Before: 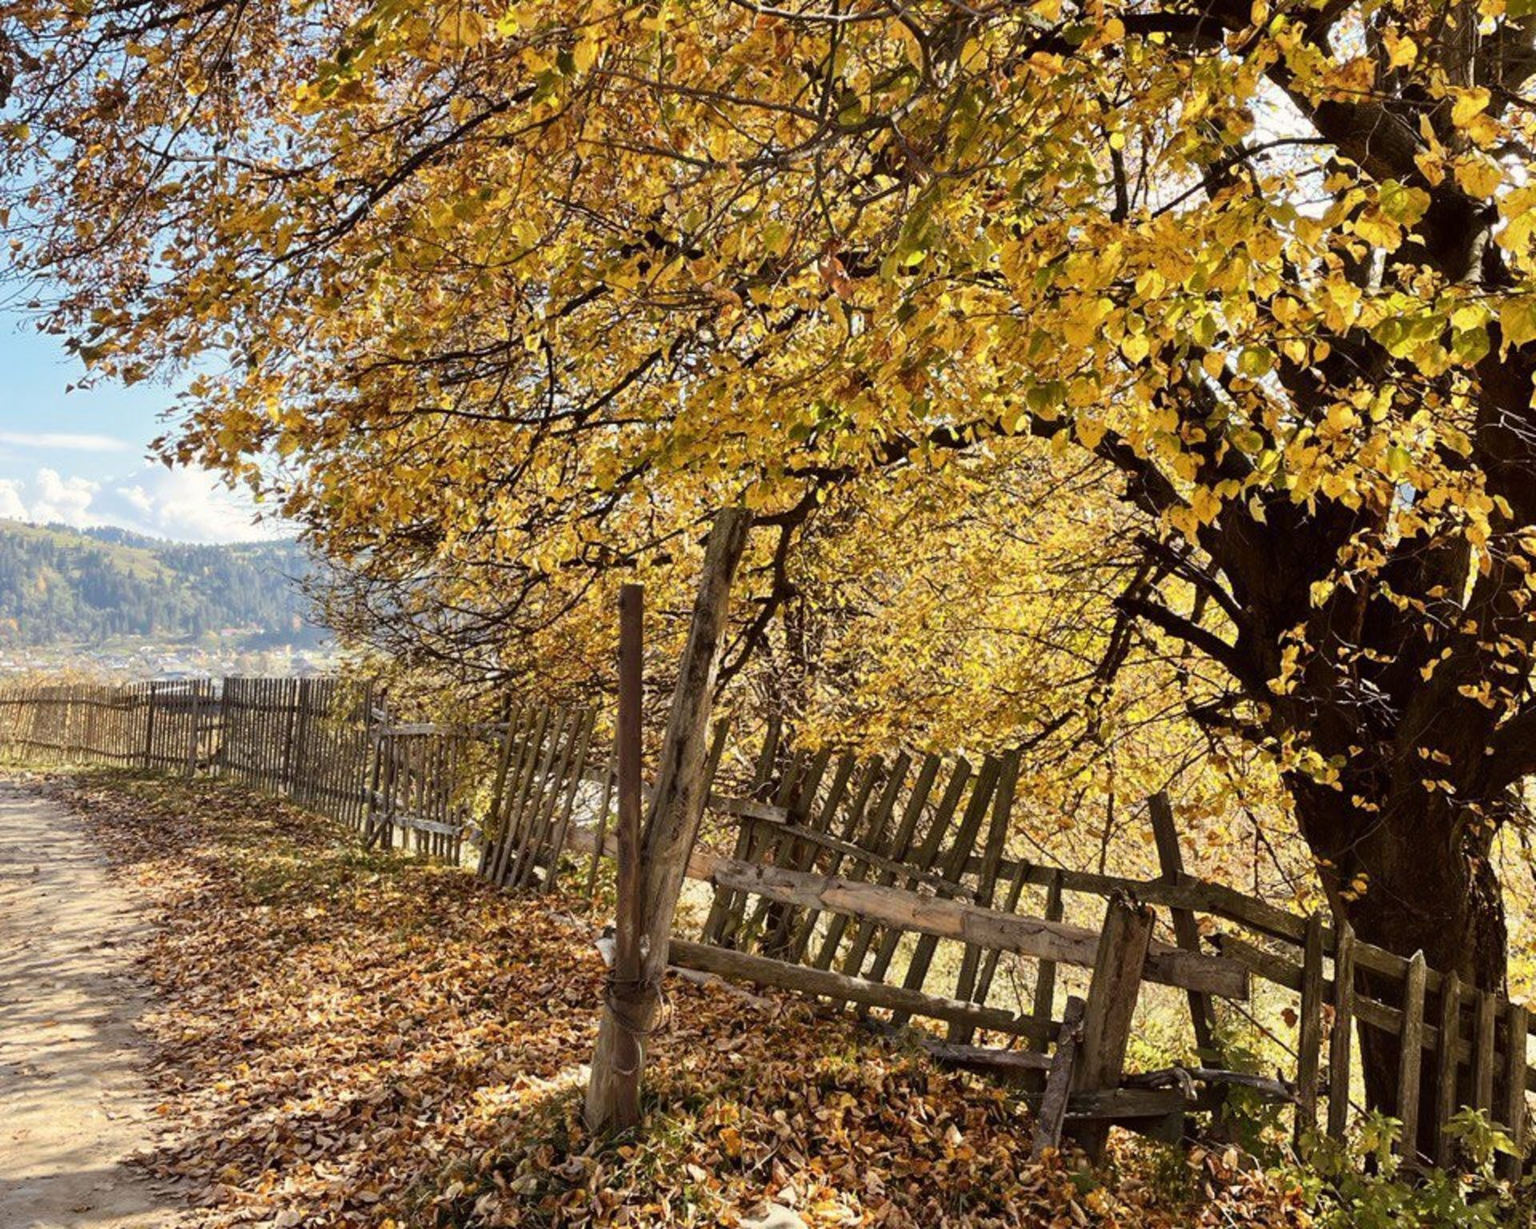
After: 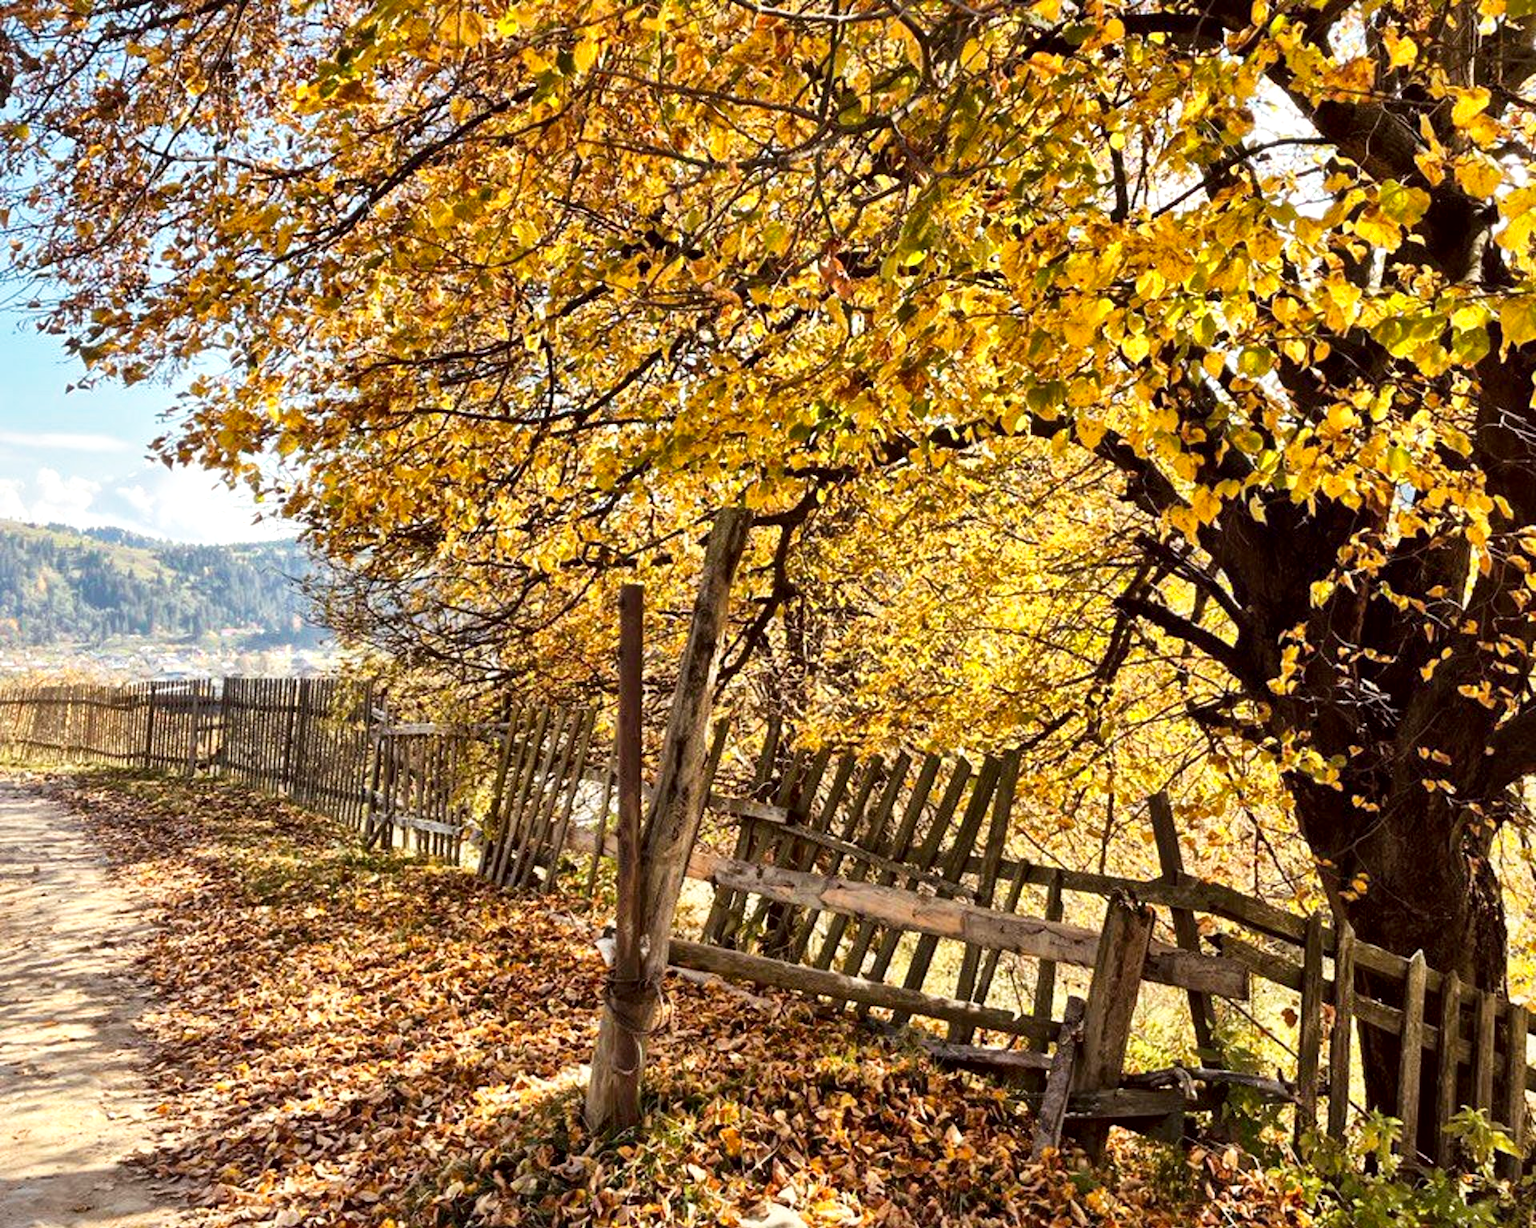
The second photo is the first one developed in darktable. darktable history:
local contrast: mode bilateral grid, contrast 19, coarseness 51, detail 161%, midtone range 0.2
base curve: curves: ch0 [(0, 0) (0.666, 0.806) (1, 1)], preserve colors none
